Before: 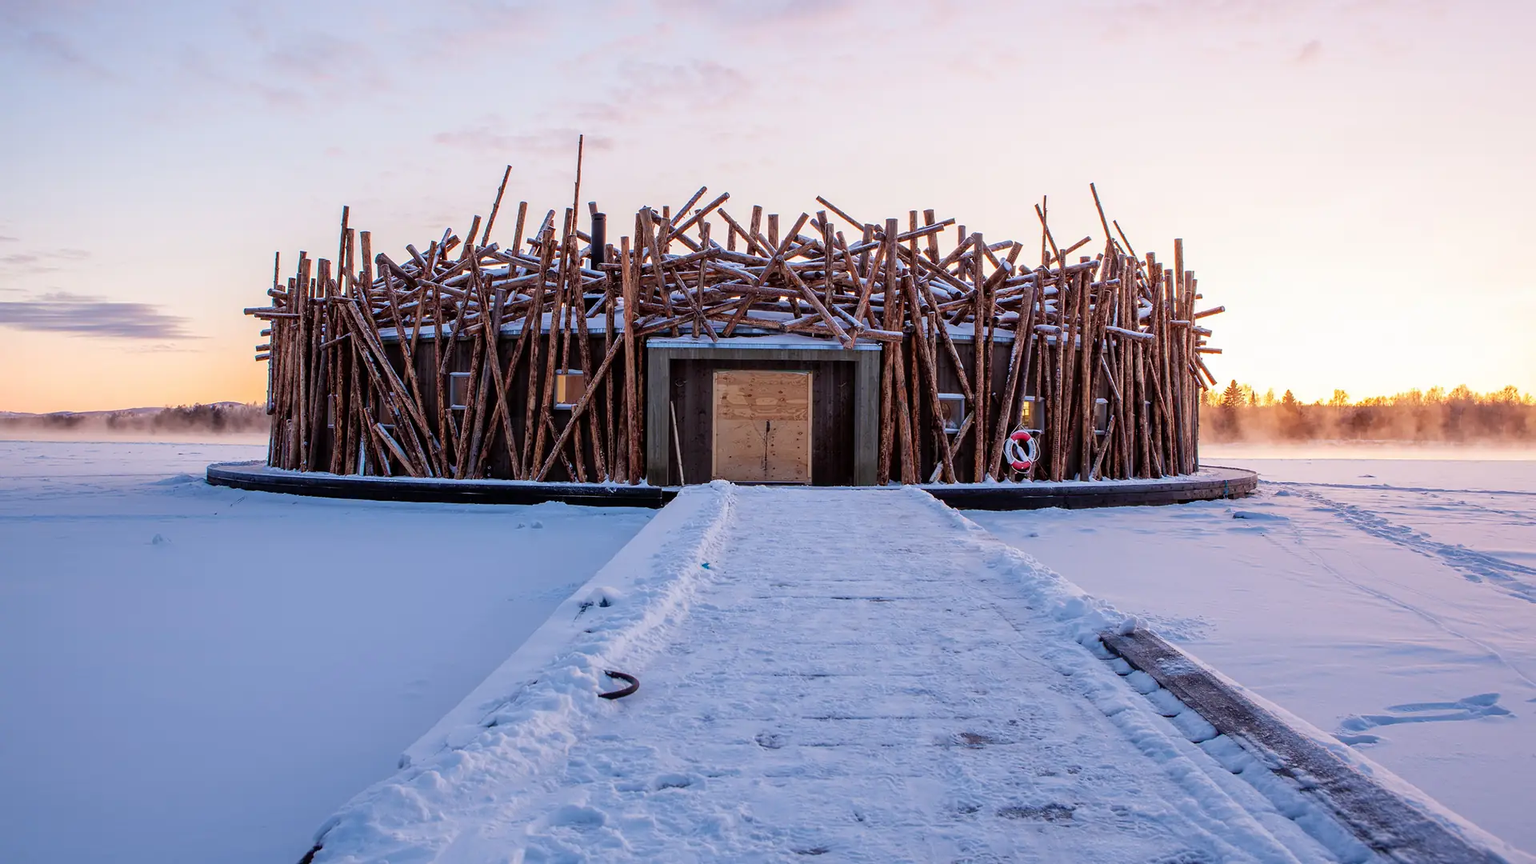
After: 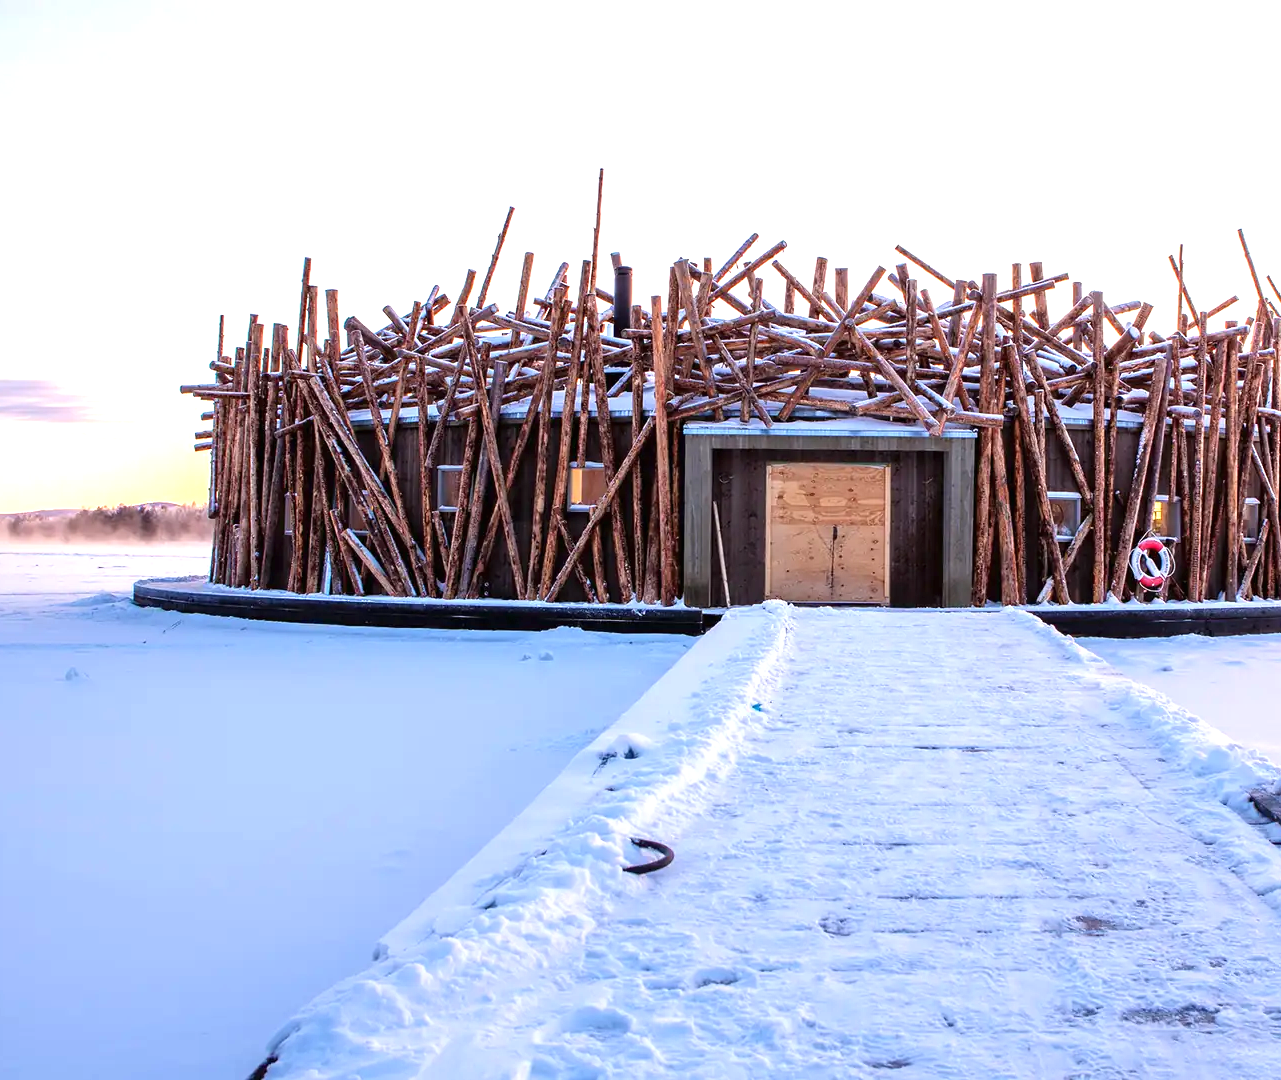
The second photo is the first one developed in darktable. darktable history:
crop and rotate: left 6.538%, right 26.729%
exposure: black level correction 0, exposure 1 EV, compensate highlight preservation false
